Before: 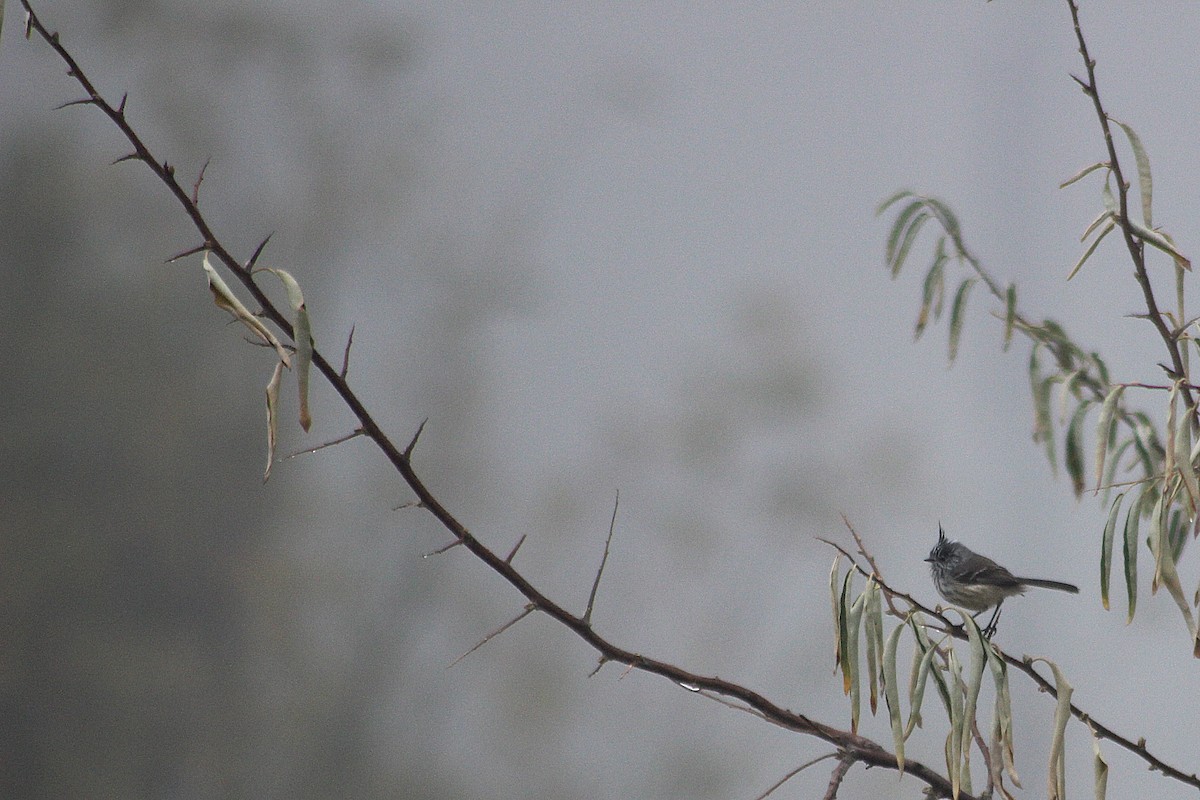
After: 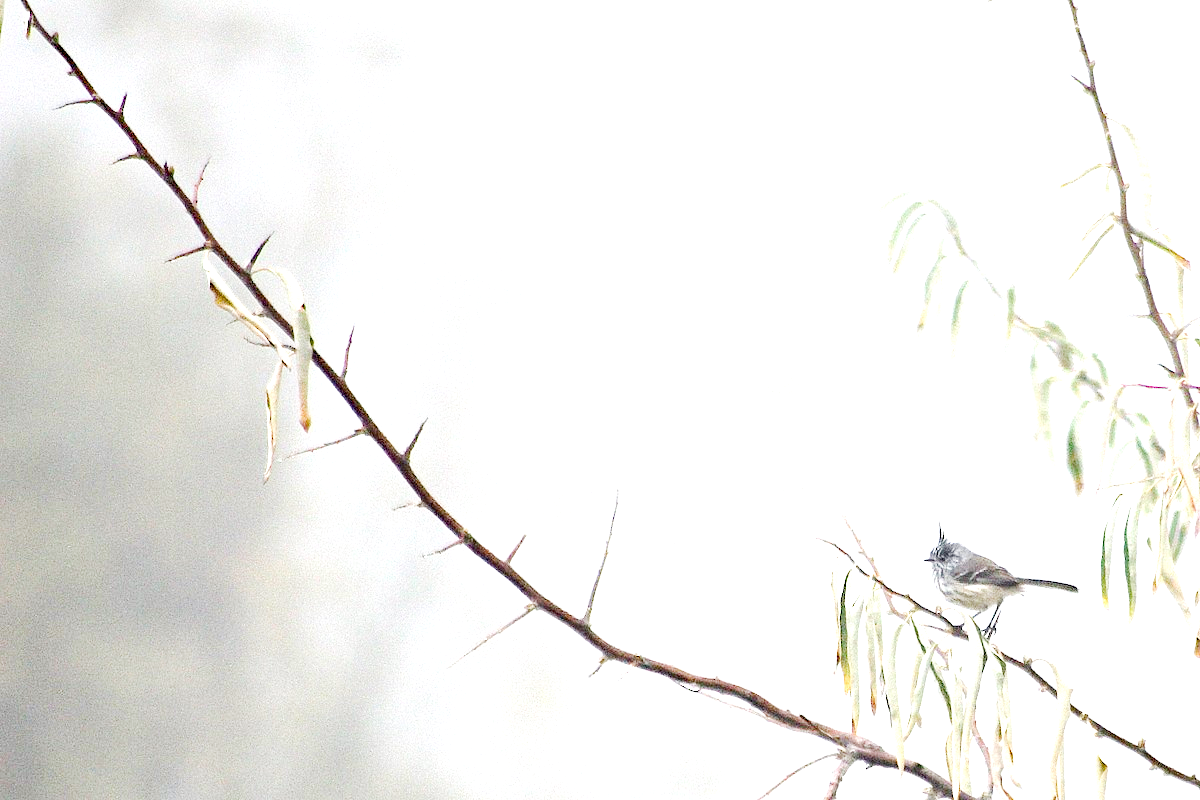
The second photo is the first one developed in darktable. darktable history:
haze removal: compatibility mode true, adaptive false
exposure: black level correction 0.001, exposure 2.653 EV, compensate highlight preservation false
tone curve: curves: ch0 [(0, 0) (0.078, 0.052) (0.236, 0.22) (0.427, 0.472) (0.508, 0.586) (0.654, 0.742) (0.793, 0.851) (0.994, 0.974)]; ch1 [(0, 0) (0.161, 0.092) (0.35, 0.33) (0.392, 0.392) (0.456, 0.456) (0.505, 0.502) (0.537, 0.518) (0.553, 0.534) (0.602, 0.579) (0.718, 0.718) (1, 1)]; ch2 [(0, 0) (0.346, 0.362) (0.411, 0.412) (0.502, 0.502) (0.531, 0.521) (0.586, 0.59) (0.621, 0.604) (1, 1)], preserve colors none
